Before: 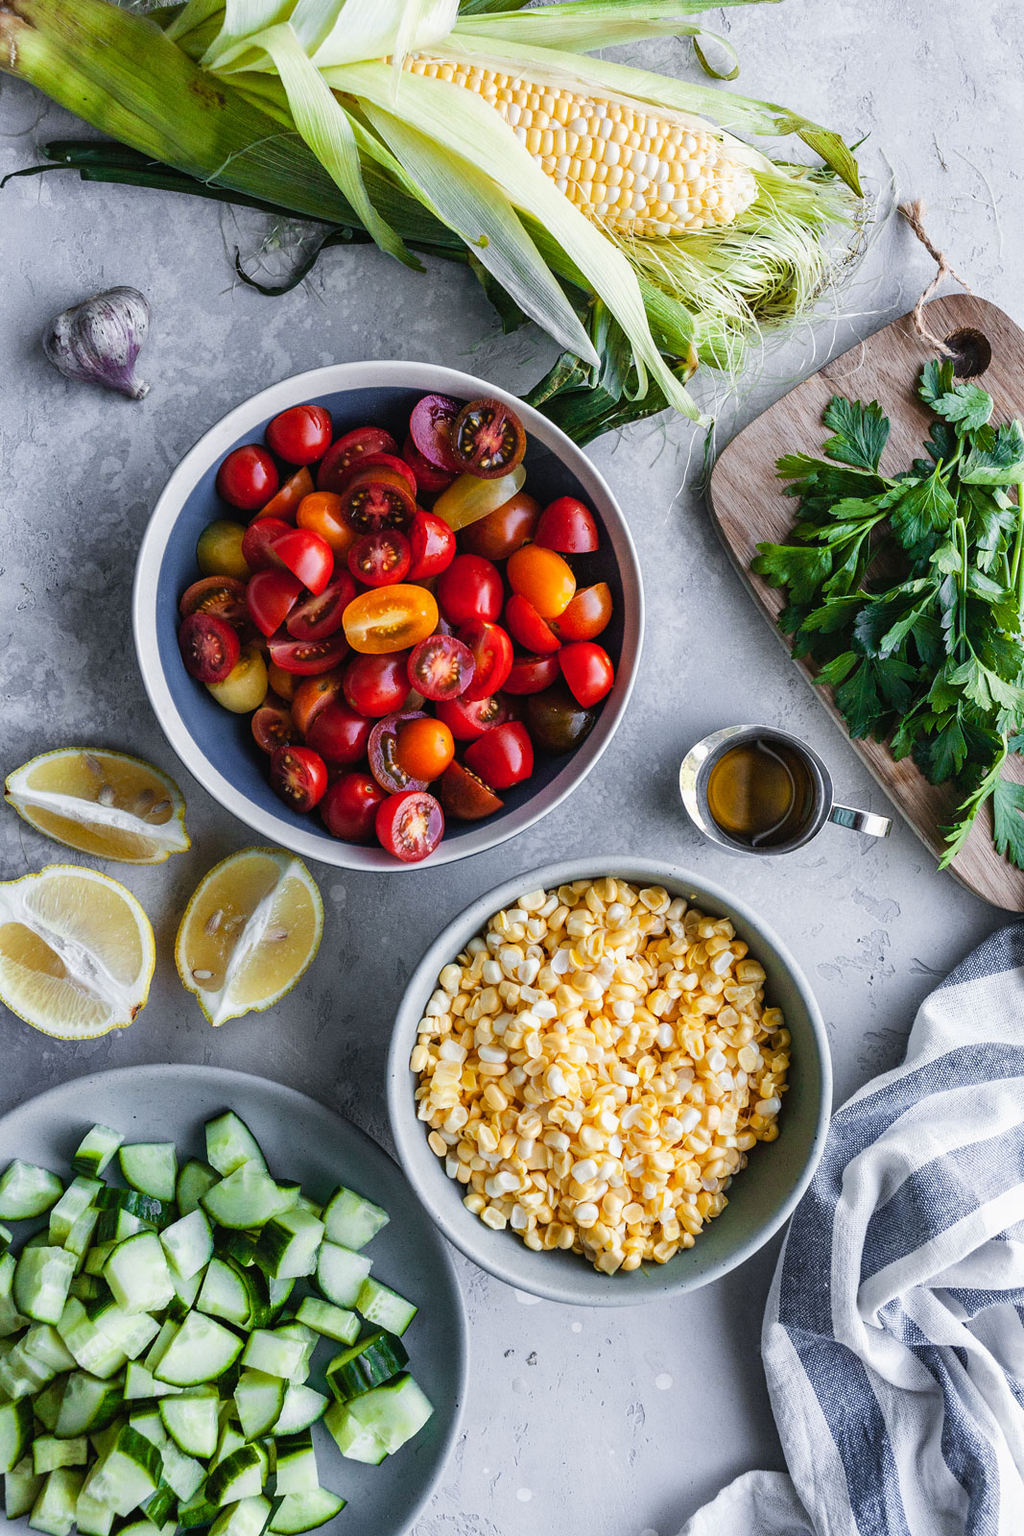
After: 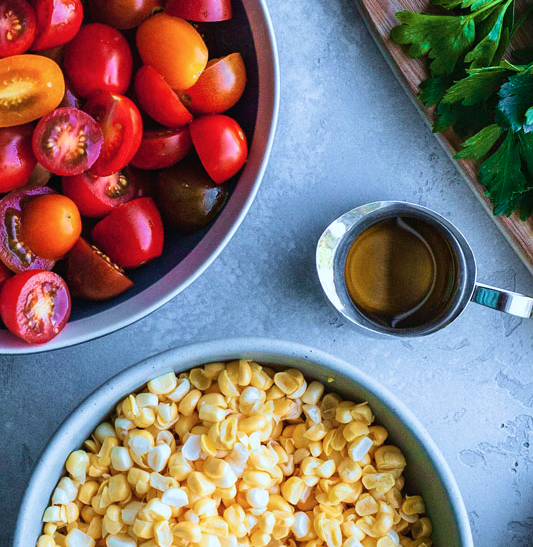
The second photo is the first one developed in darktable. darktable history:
crop: left 36.831%, top 34.658%, right 13.198%, bottom 31.103%
velvia: strength 75%
color correction: highlights a* -3.83, highlights b* -10.94
